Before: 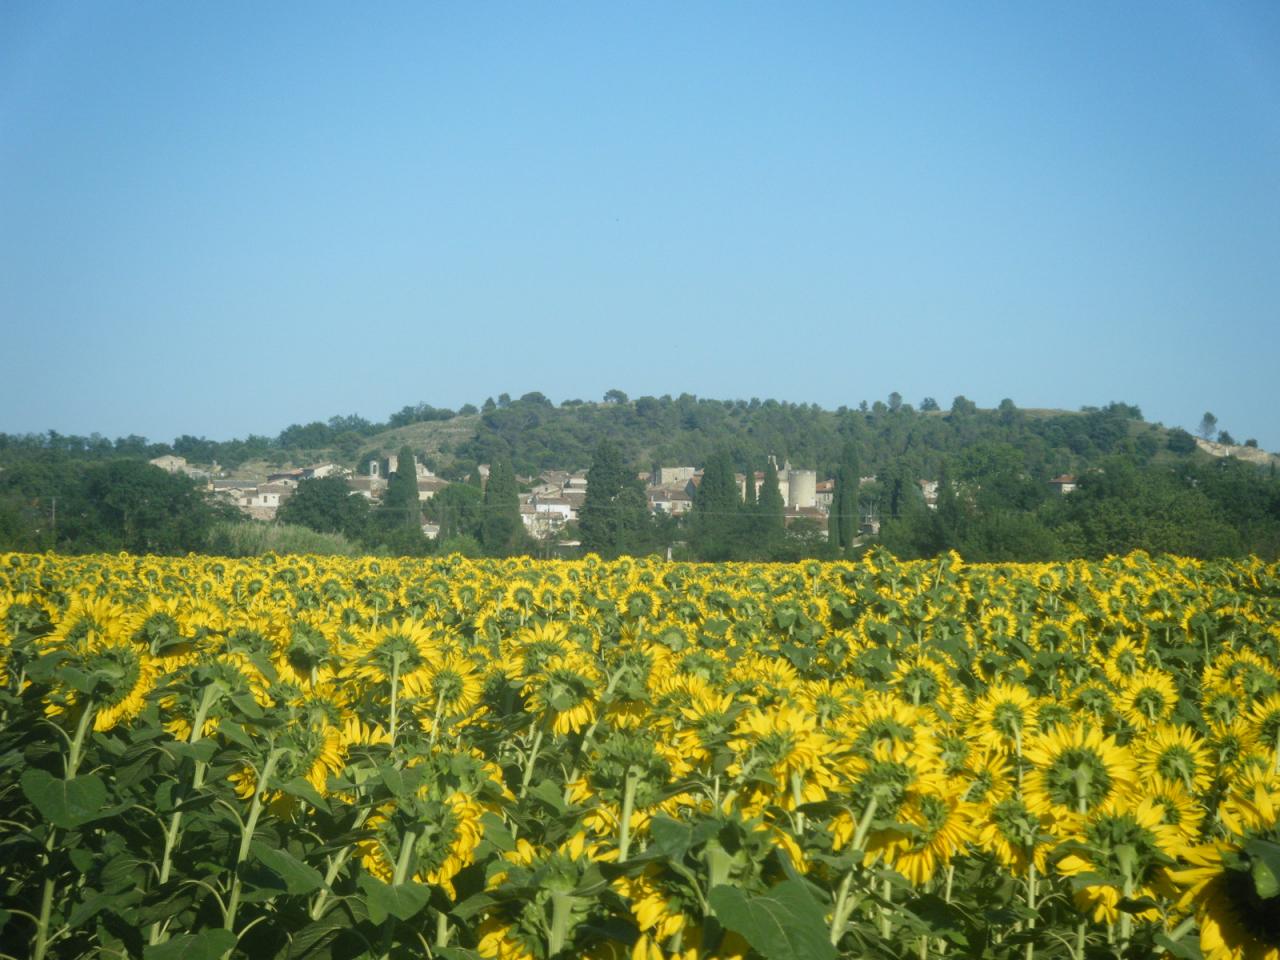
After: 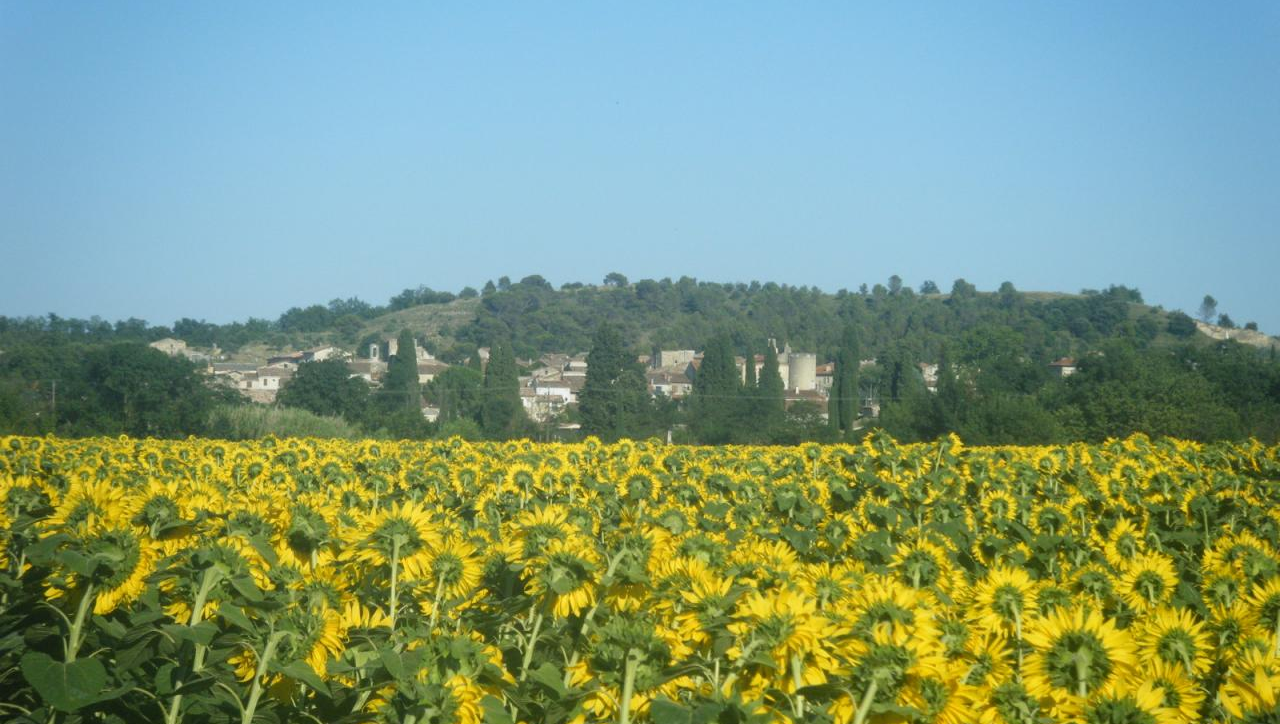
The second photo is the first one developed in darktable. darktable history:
crop and rotate: top 12.192%, bottom 12.339%
